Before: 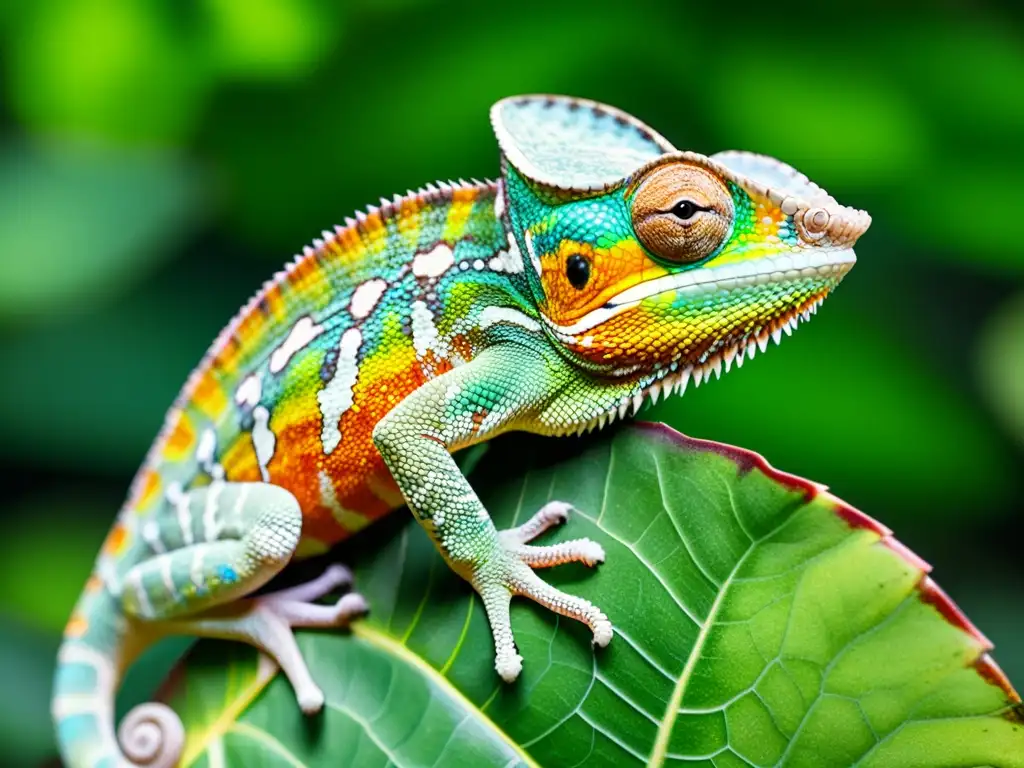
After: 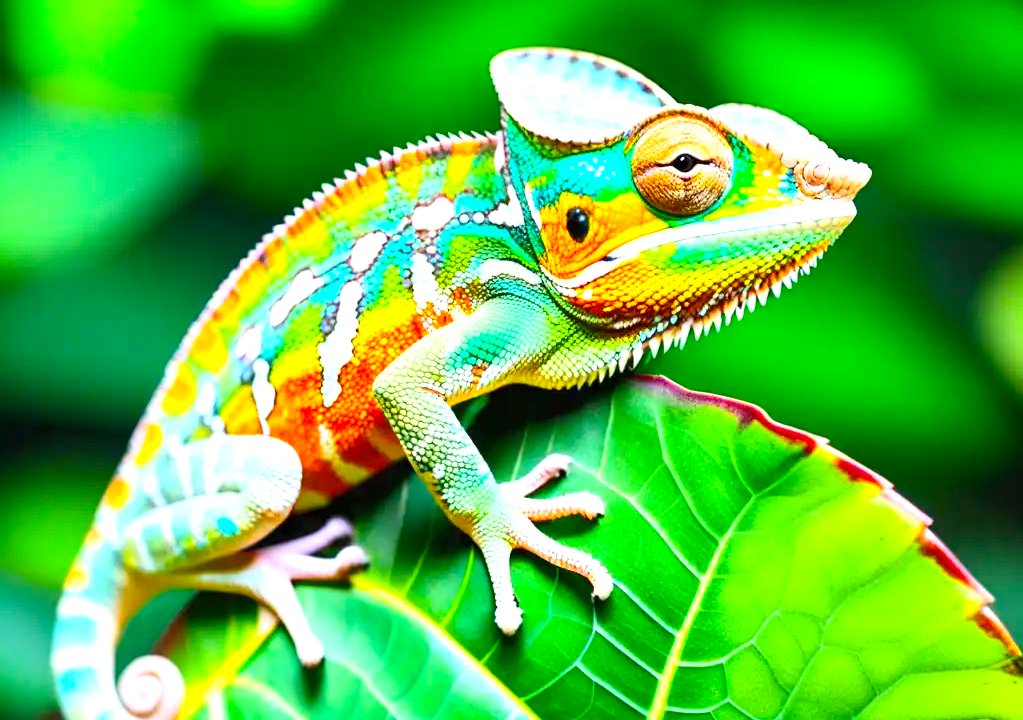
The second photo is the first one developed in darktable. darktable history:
exposure: exposure 0.918 EV, compensate exposure bias true, compensate highlight preservation false
crop and rotate: top 6.166%
contrast brightness saturation: contrast 0.203, brightness 0.156, saturation 0.229
color balance rgb: perceptual saturation grading › global saturation 25.765%
